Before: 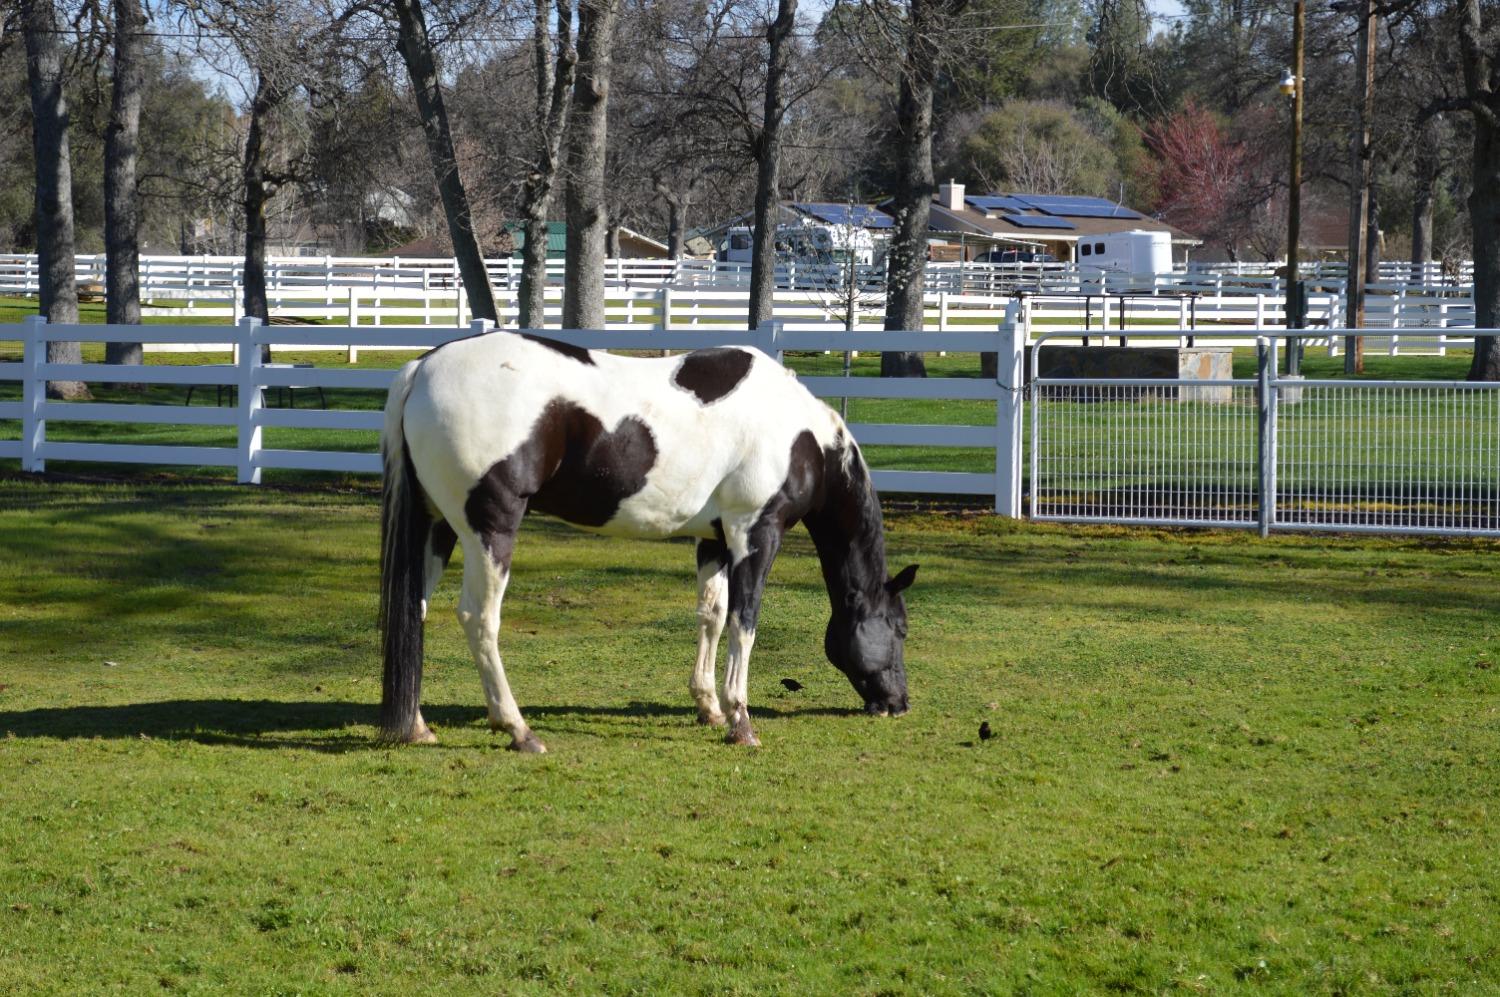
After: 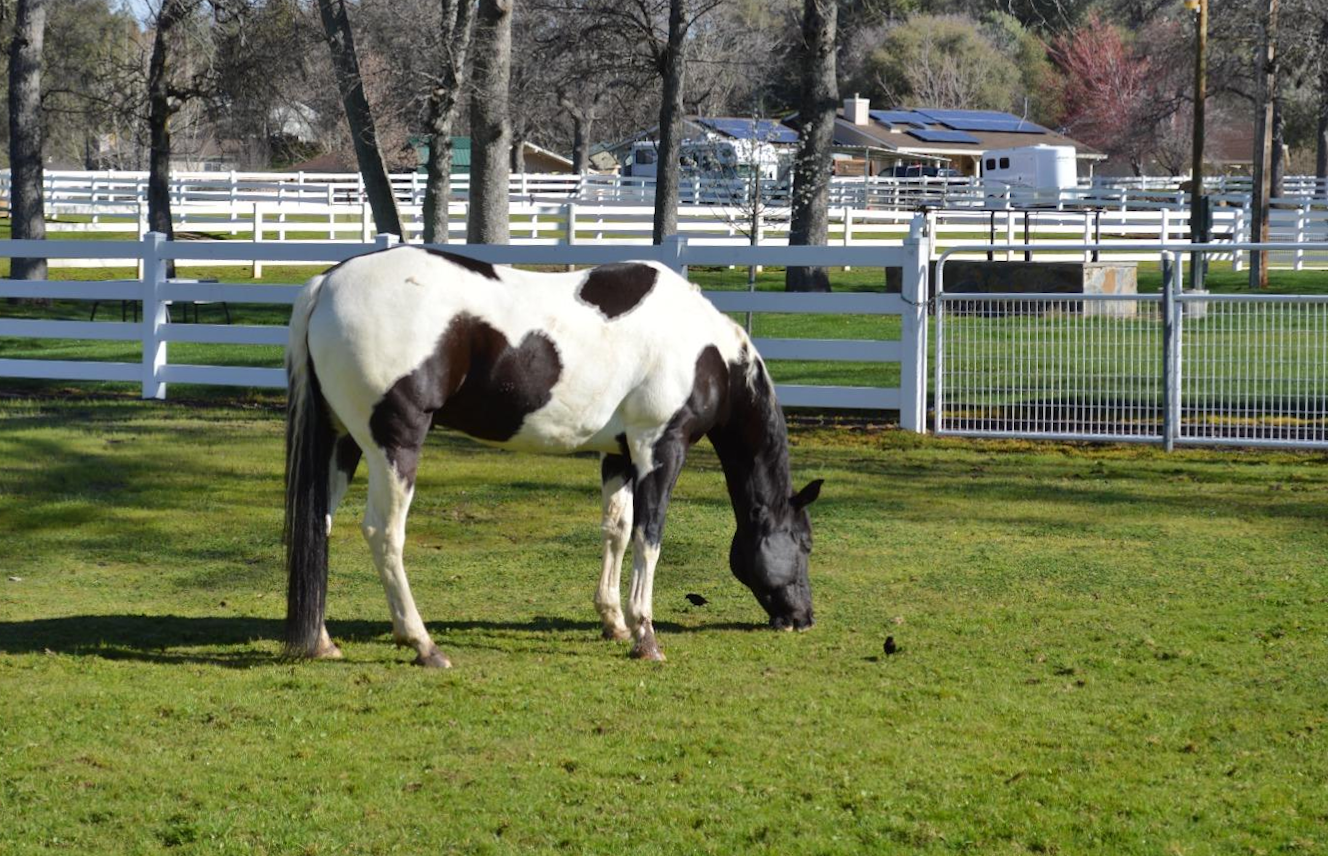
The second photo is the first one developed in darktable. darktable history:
rotate and perspective: rotation -2°, crop left 0.022, crop right 0.978, crop top 0.049, crop bottom 0.951
shadows and highlights: shadows 75, highlights -60.85, soften with gaussian
crop and rotate: angle -1.96°, left 3.097%, top 4.154%, right 1.586%, bottom 0.529%
